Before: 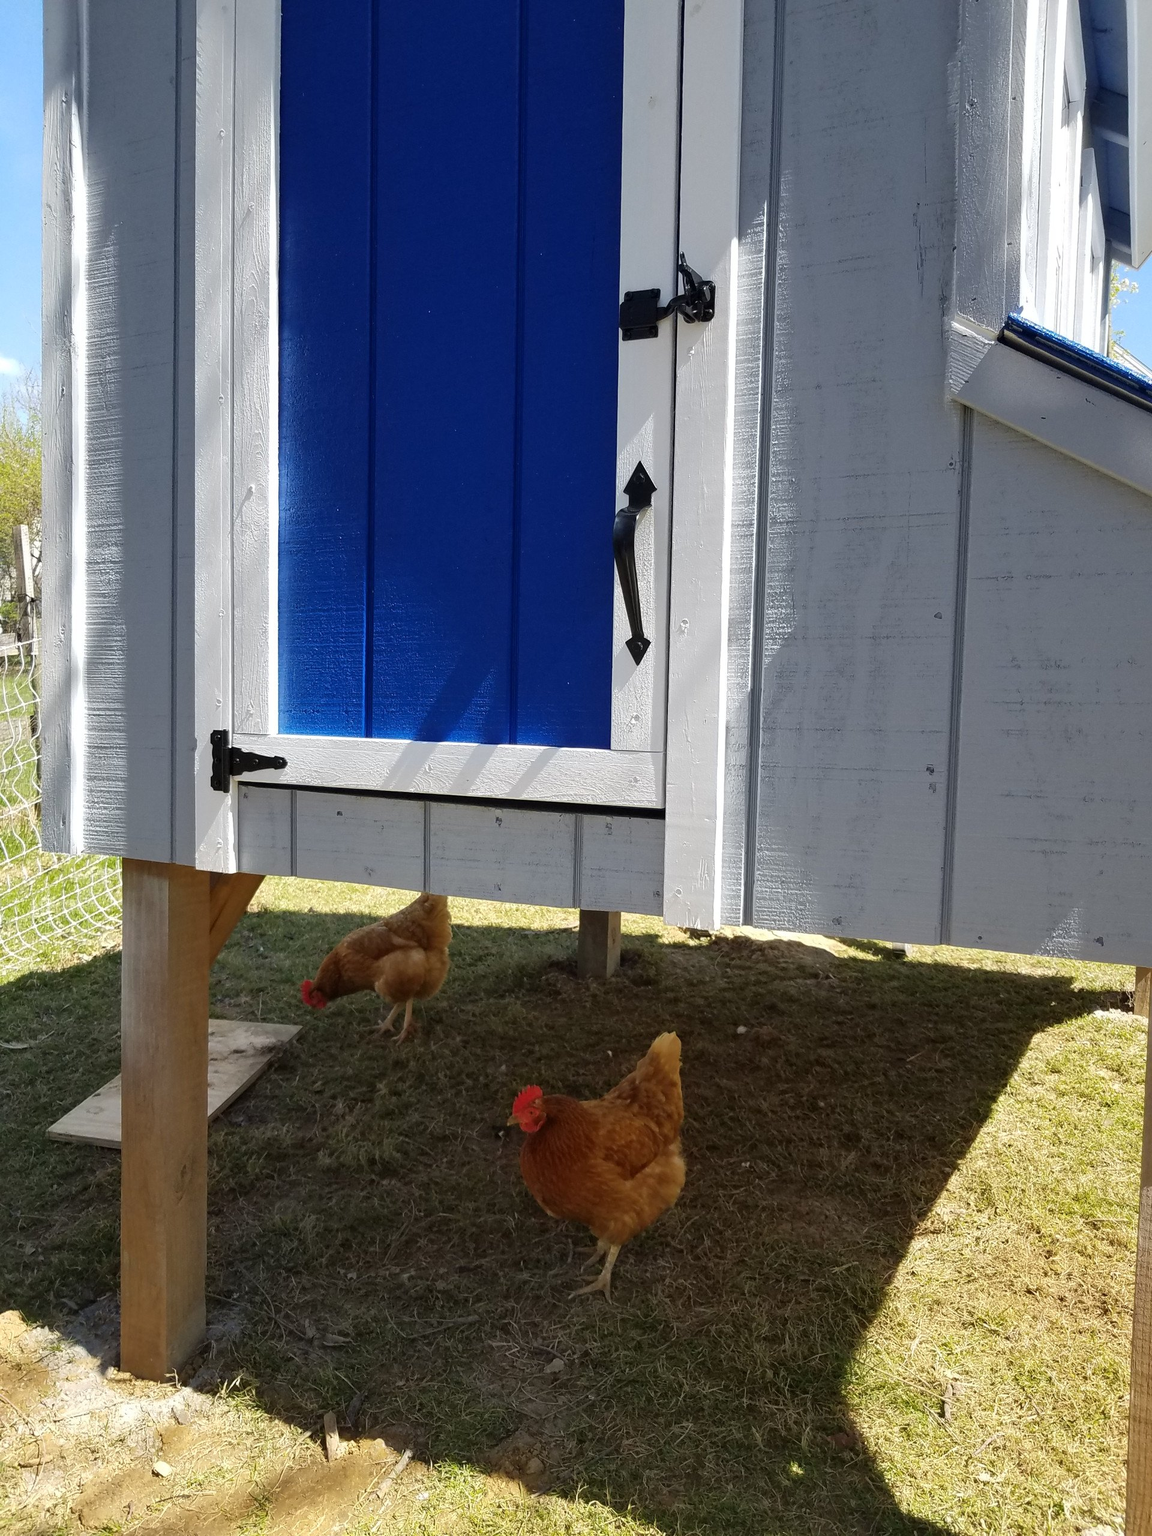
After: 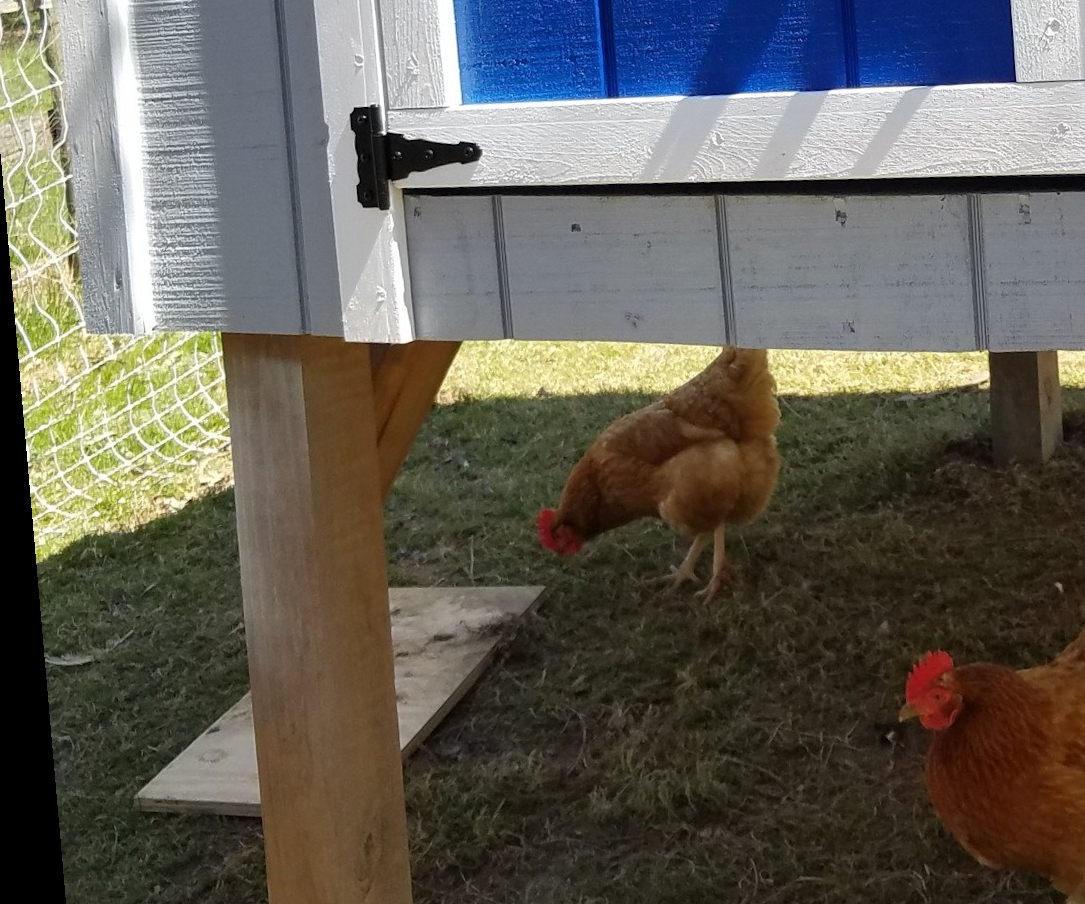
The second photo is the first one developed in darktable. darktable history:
rotate and perspective: rotation -5°, crop left 0.05, crop right 0.952, crop top 0.11, crop bottom 0.89
crop: top 44.483%, right 43.593%, bottom 12.892%
